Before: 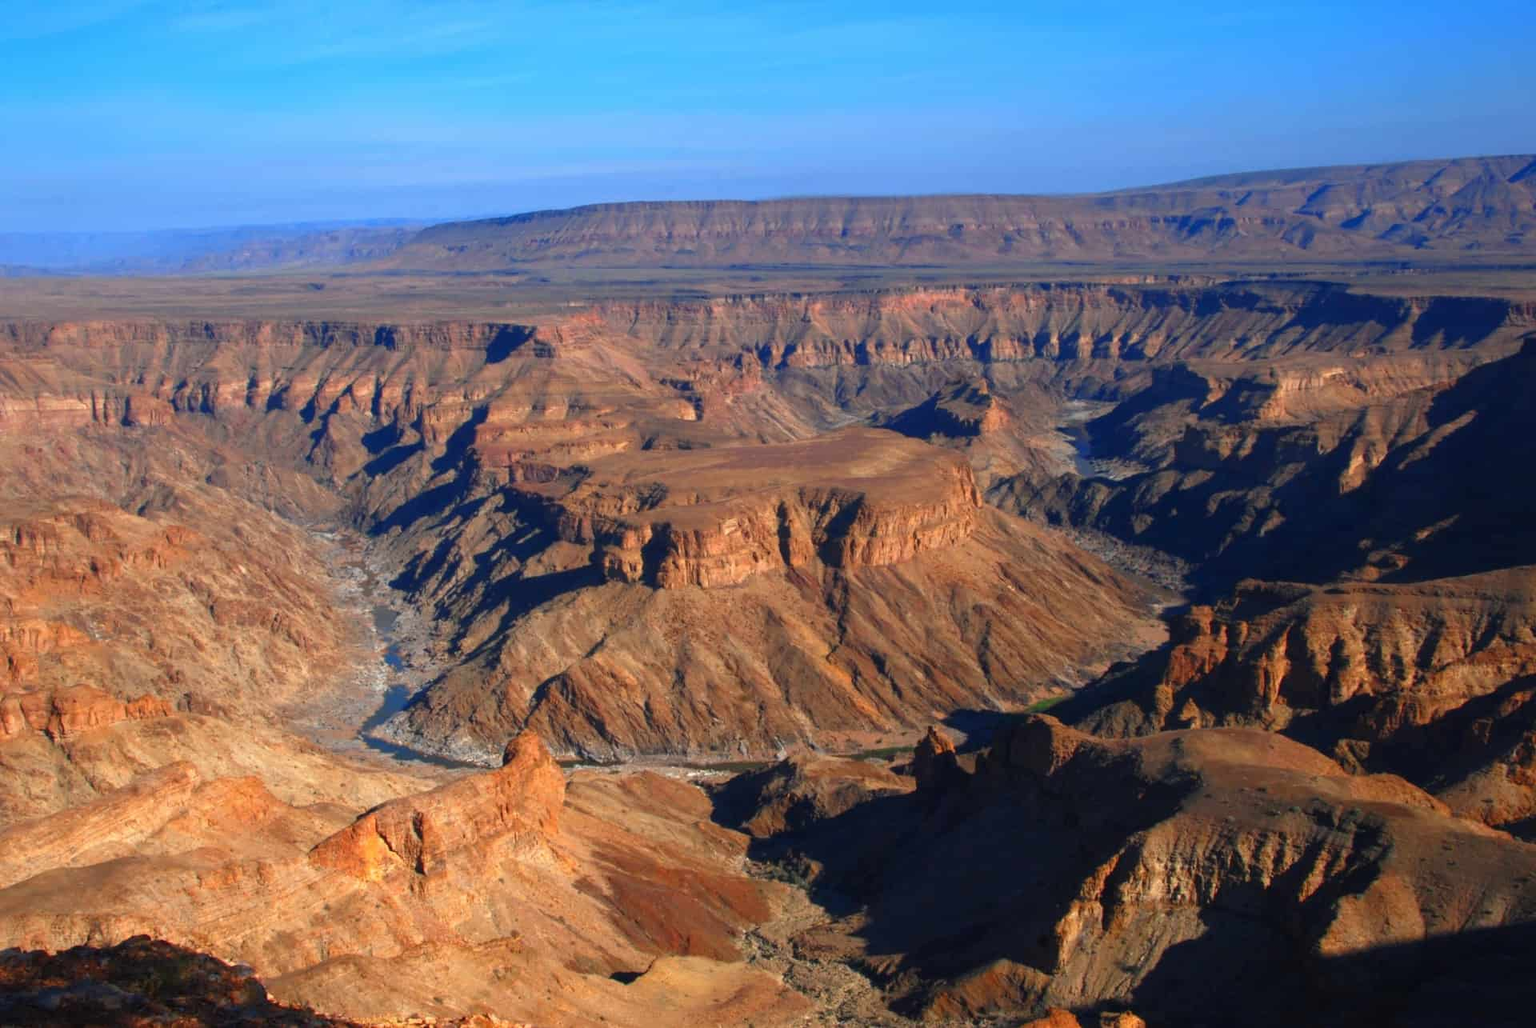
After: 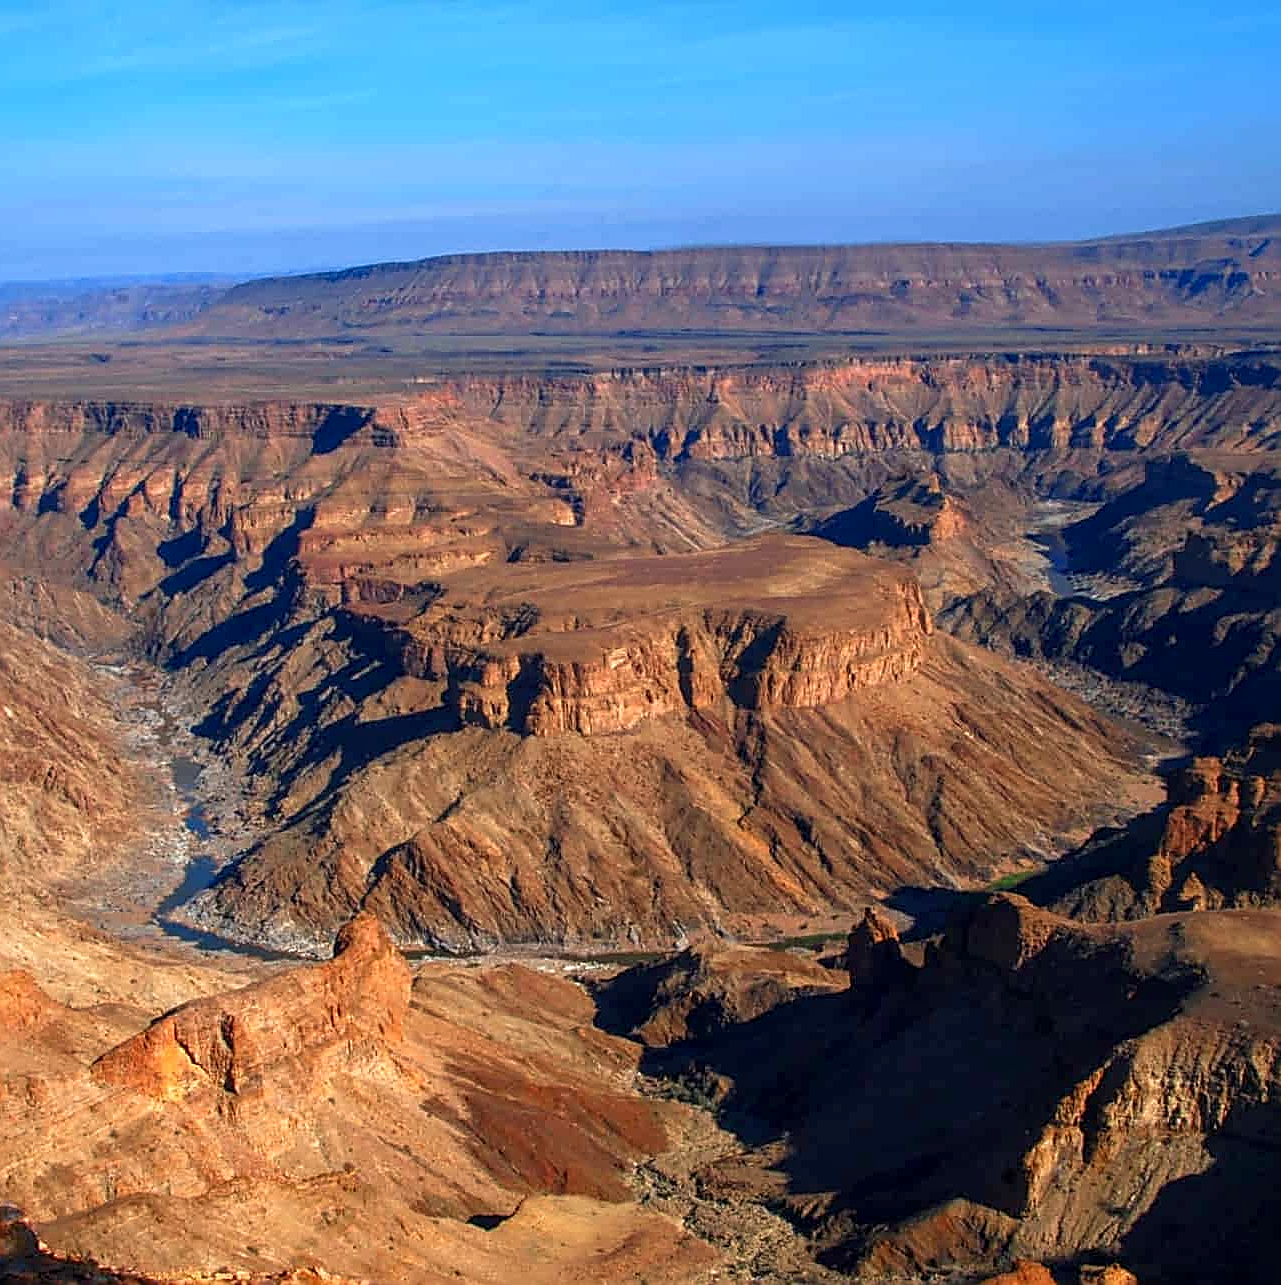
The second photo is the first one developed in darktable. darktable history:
velvia: strength 15.56%
exposure: black level correction 0.001, compensate highlight preservation false
sharpen: radius 1.713, amount 1.276
crop: left 15.371%, right 17.902%
local contrast: on, module defaults
